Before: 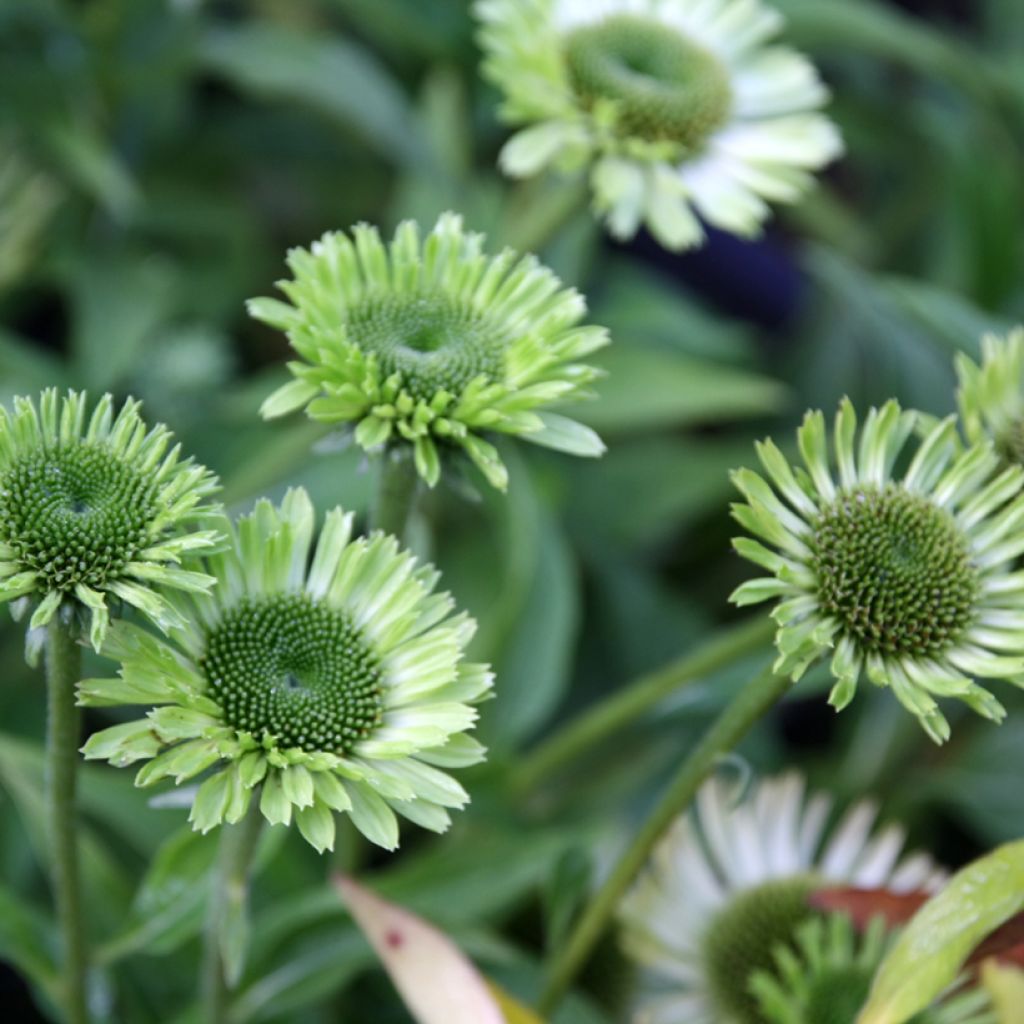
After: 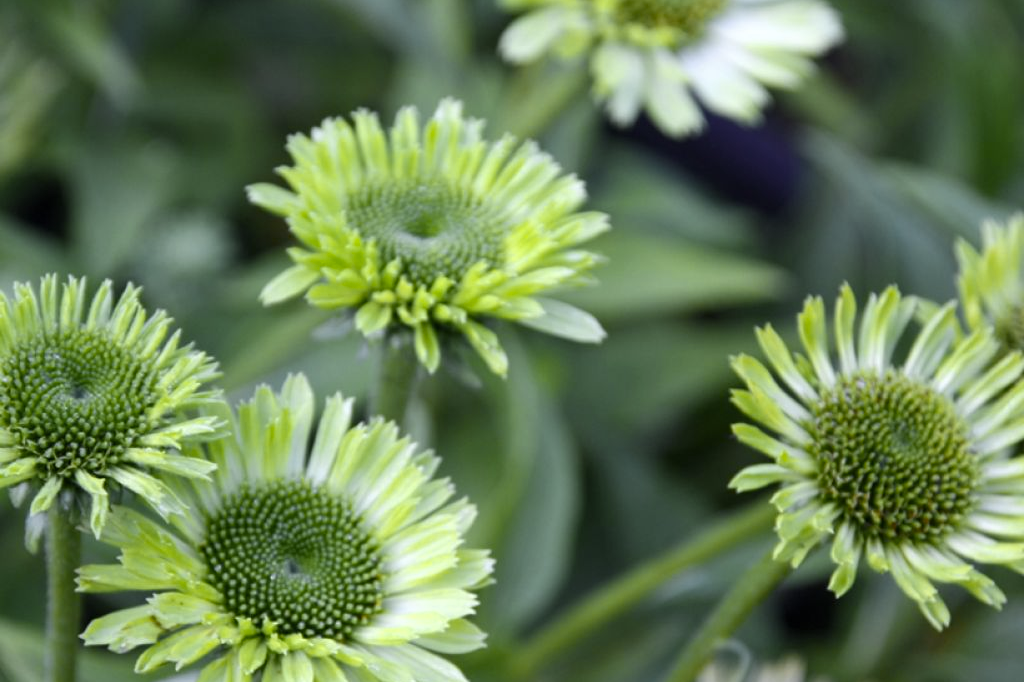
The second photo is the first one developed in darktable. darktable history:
white balance: red 0.986, blue 1.01
crop: top 11.166%, bottom 22.168%
color zones: curves: ch0 [(0, 0.511) (0.143, 0.531) (0.286, 0.56) (0.429, 0.5) (0.571, 0.5) (0.714, 0.5) (0.857, 0.5) (1, 0.5)]; ch1 [(0, 0.525) (0.143, 0.705) (0.286, 0.715) (0.429, 0.35) (0.571, 0.35) (0.714, 0.35) (0.857, 0.4) (1, 0.4)]; ch2 [(0, 0.572) (0.143, 0.512) (0.286, 0.473) (0.429, 0.45) (0.571, 0.5) (0.714, 0.5) (0.857, 0.518) (1, 0.518)]
